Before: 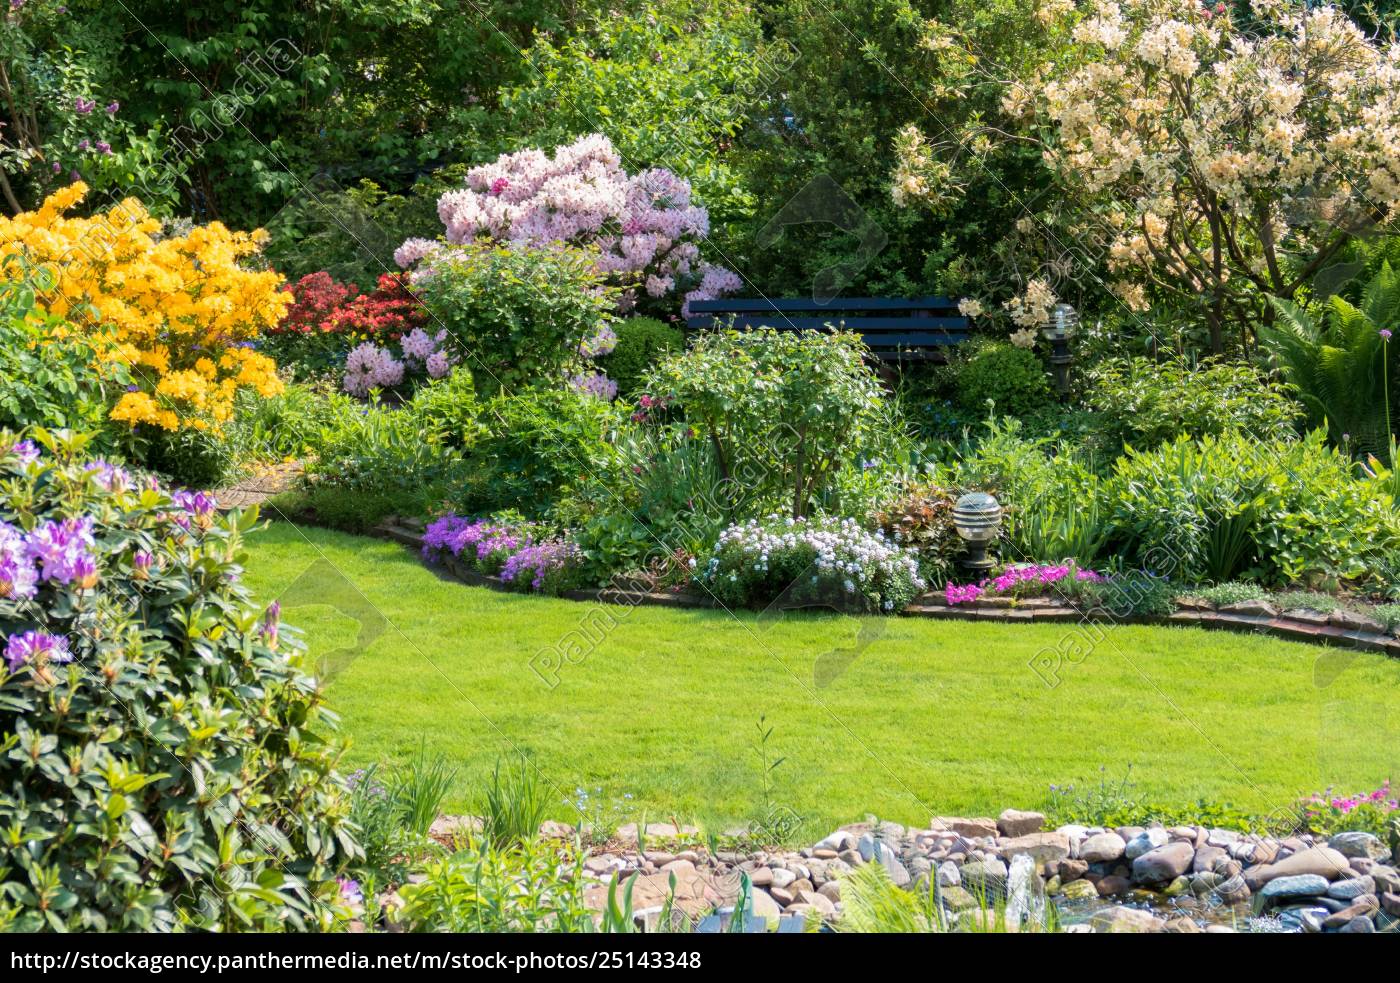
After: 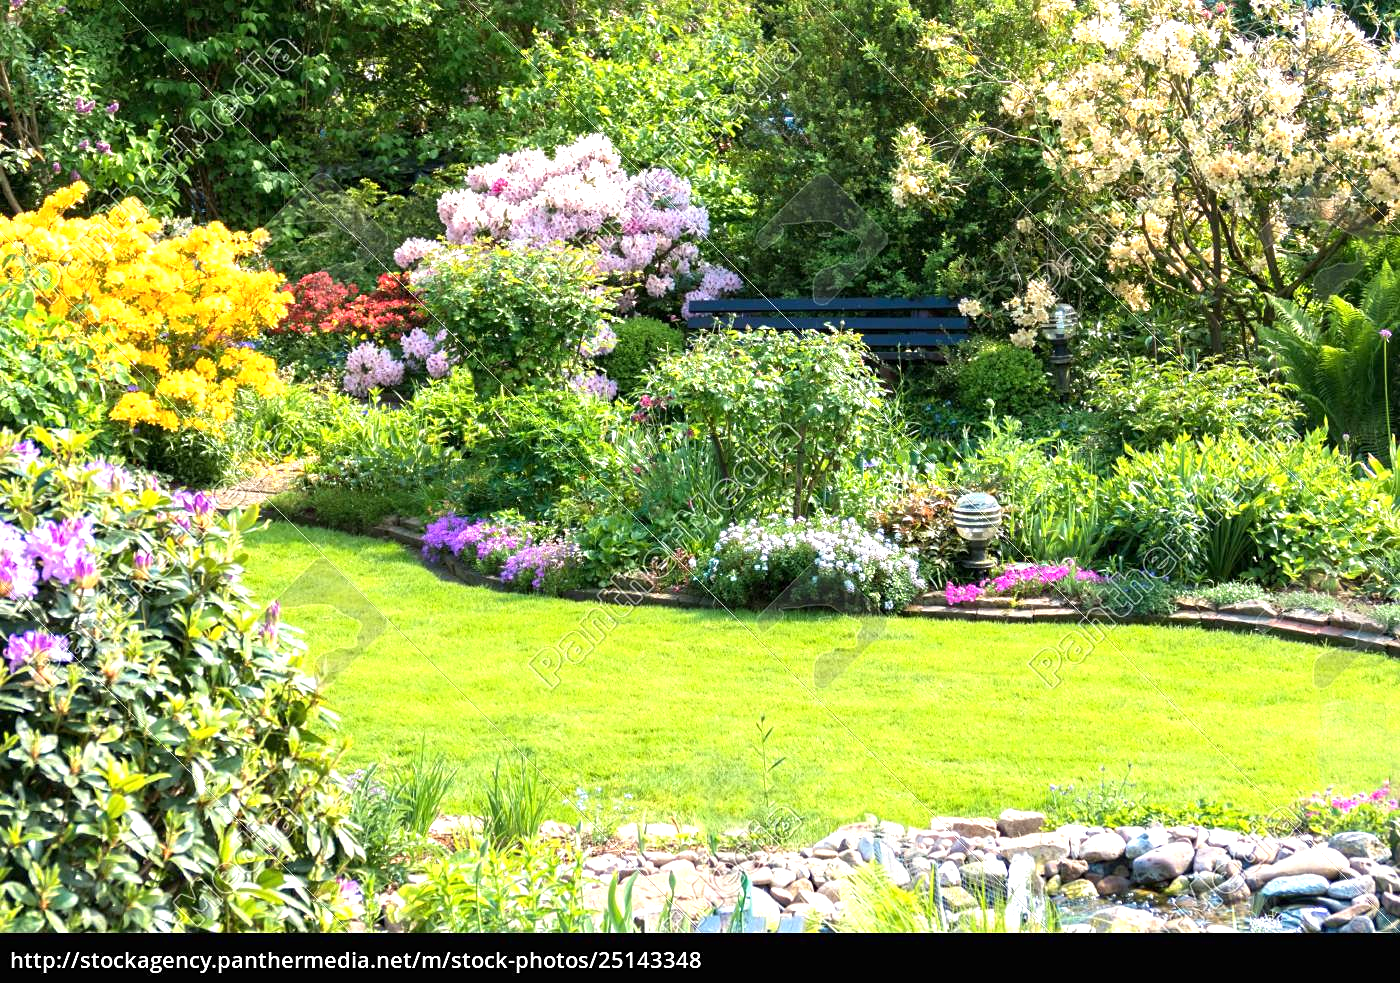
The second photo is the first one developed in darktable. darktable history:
sharpen: amount 0.203
exposure: black level correction 0, exposure 0.892 EV, compensate exposure bias true, compensate highlight preservation false
